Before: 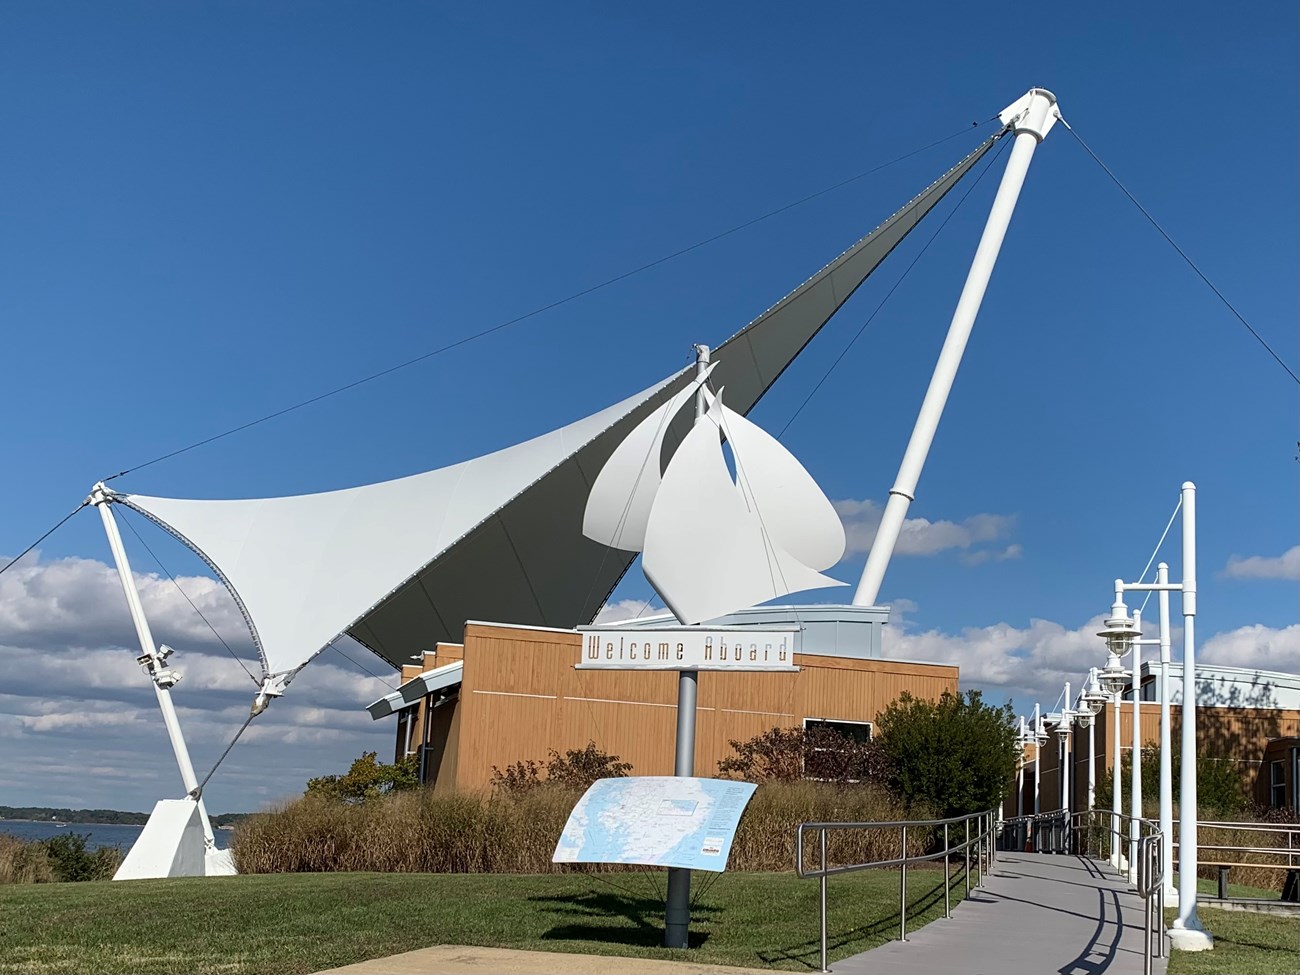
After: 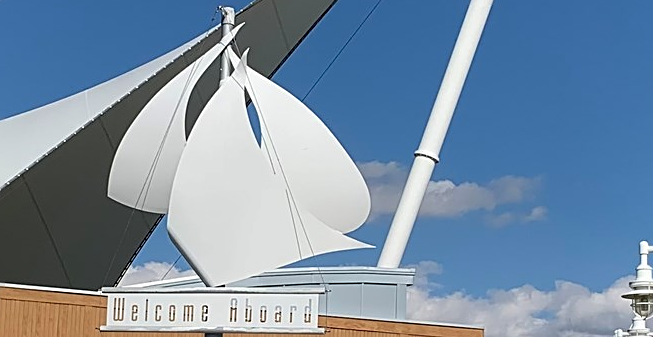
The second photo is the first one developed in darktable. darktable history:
sharpen: on, module defaults
crop: left 36.607%, top 34.735%, right 13.146%, bottom 30.611%
